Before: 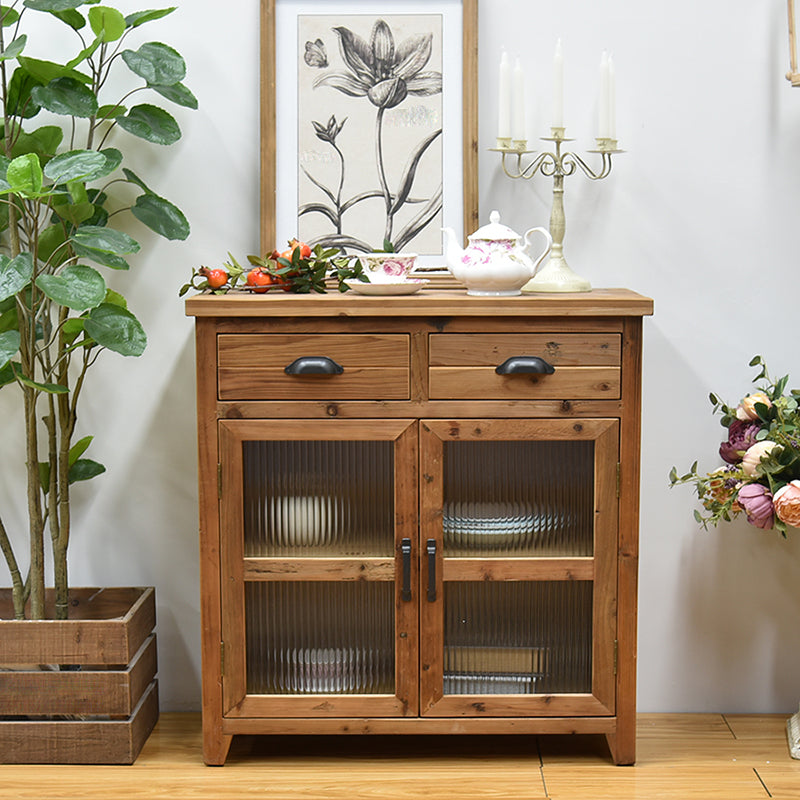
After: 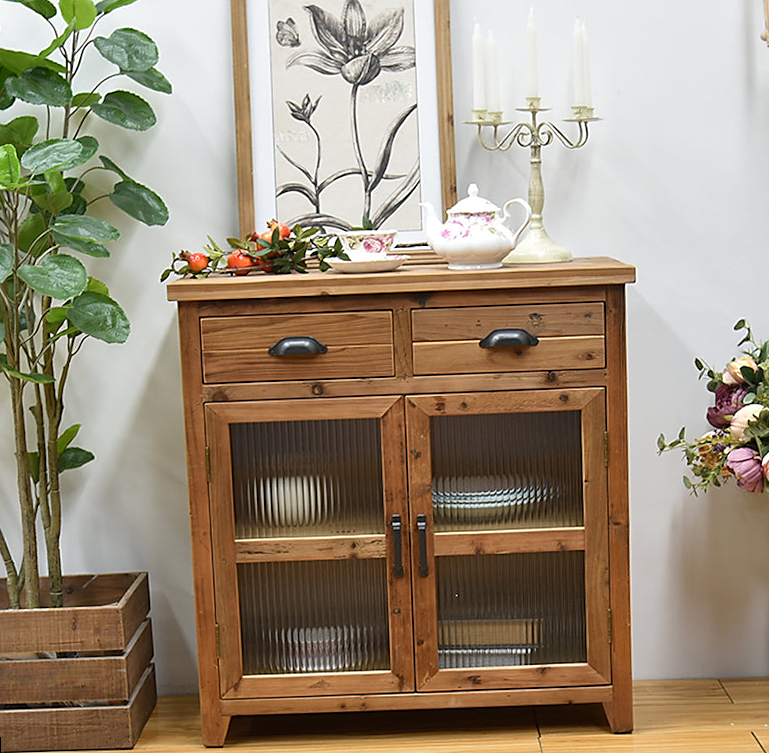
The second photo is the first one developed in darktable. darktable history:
sharpen: radius 1.864, amount 0.398, threshold 1.271
rotate and perspective: rotation -2.12°, lens shift (vertical) 0.009, lens shift (horizontal) -0.008, automatic cropping original format, crop left 0.036, crop right 0.964, crop top 0.05, crop bottom 0.959
